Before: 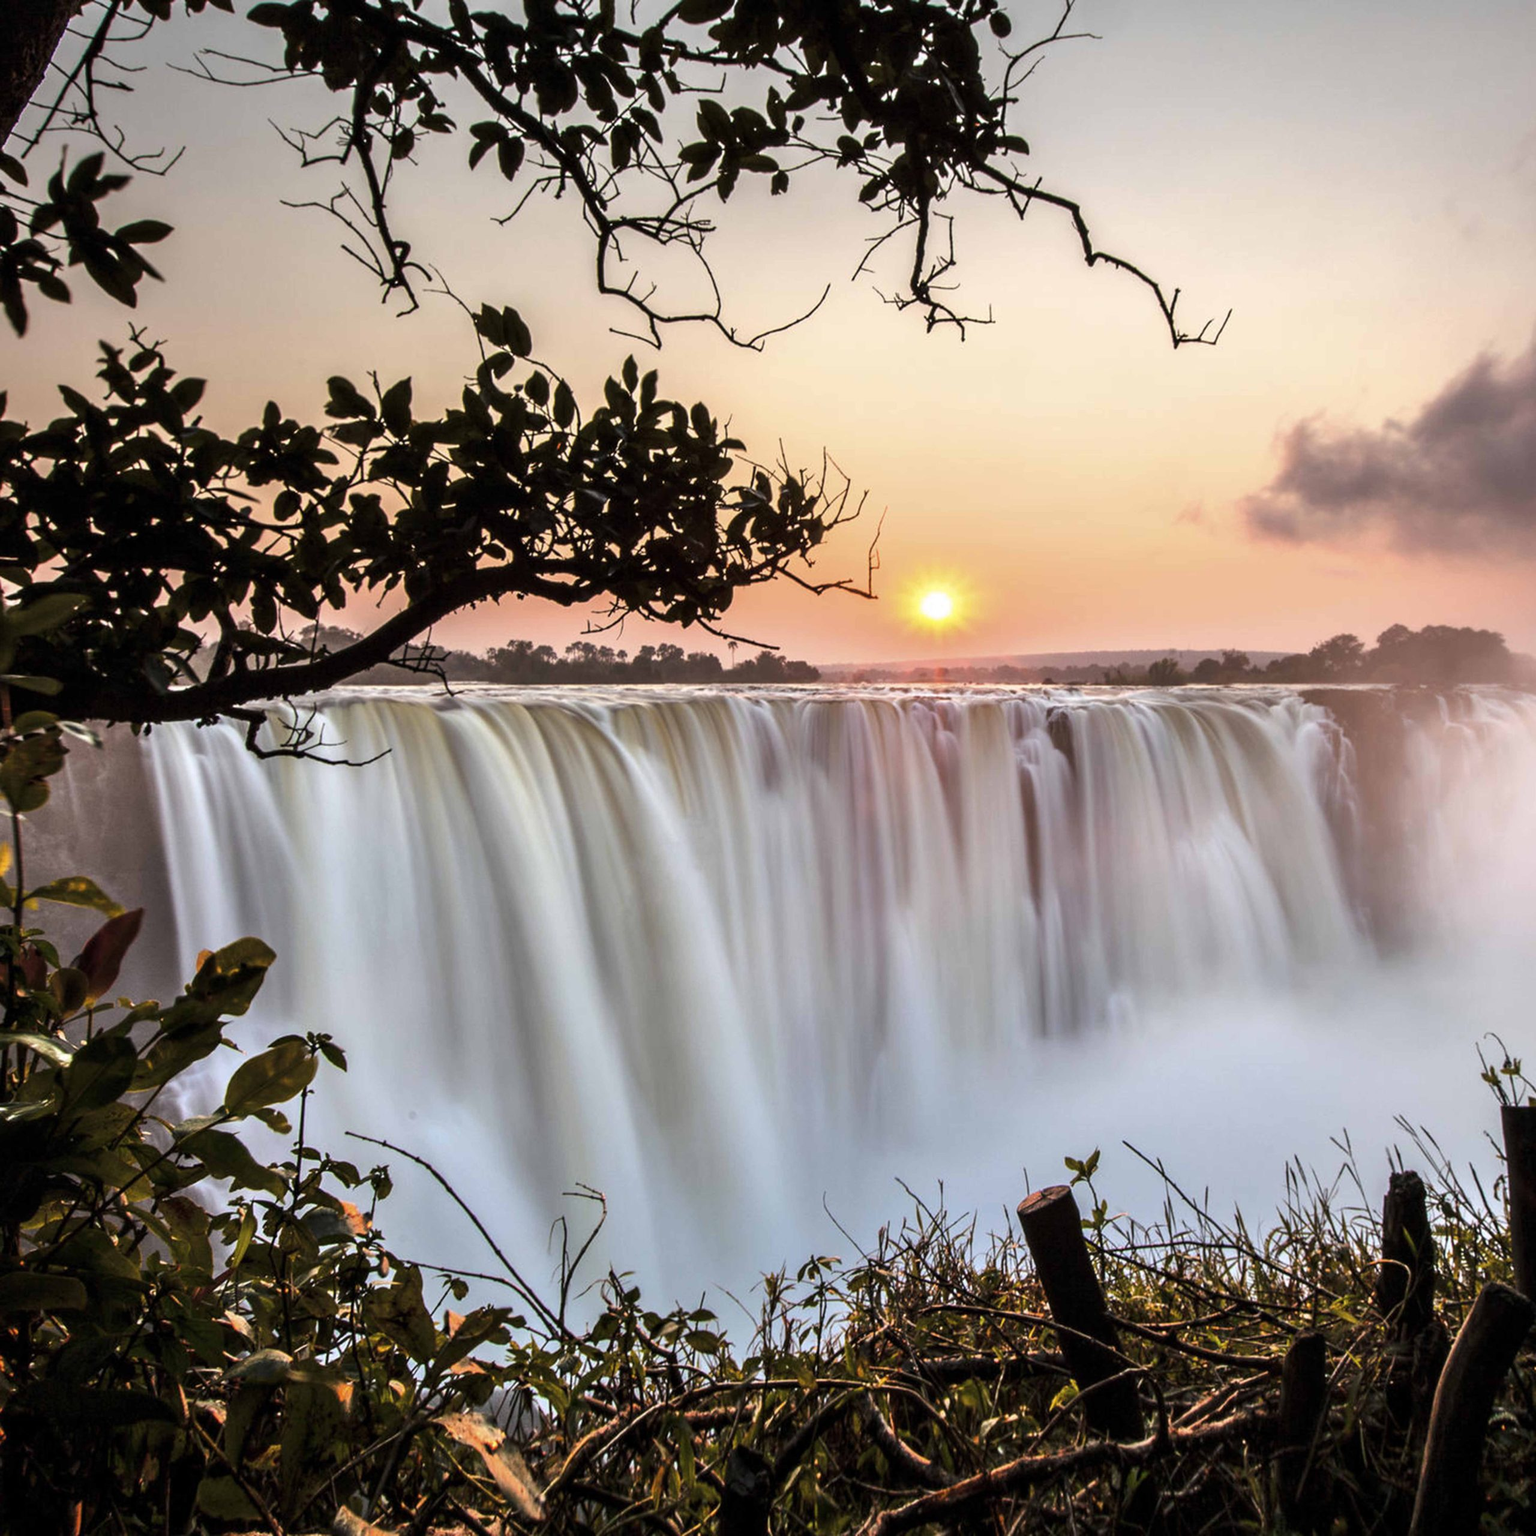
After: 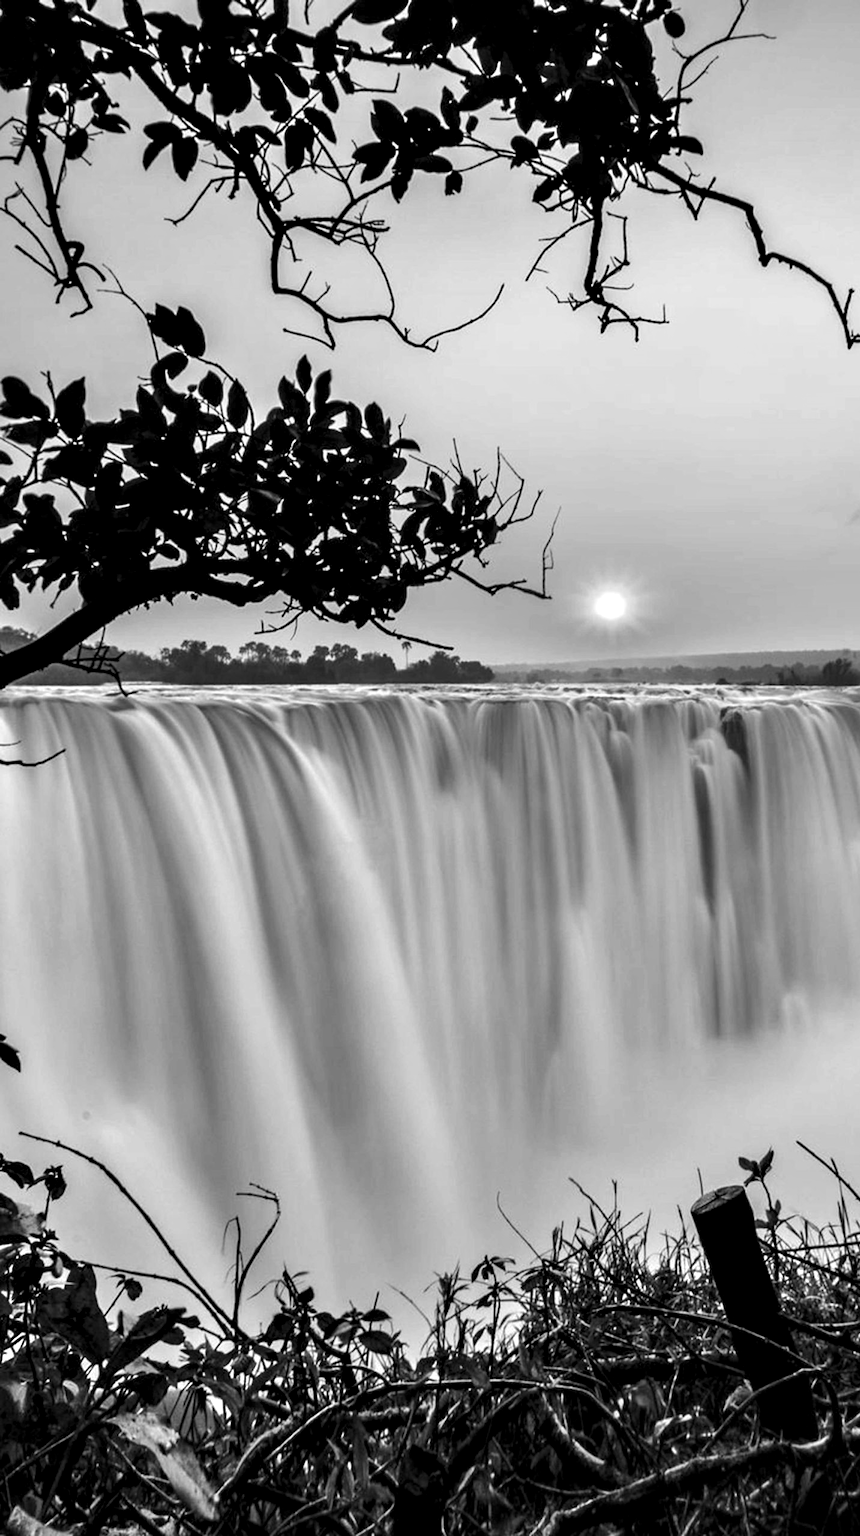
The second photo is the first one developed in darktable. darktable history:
contrast equalizer: octaves 7, y [[0.6 ×6], [0.55 ×6], [0 ×6], [0 ×6], [0 ×6]], mix 0.524
crop: left 21.281%, right 22.701%
color calibration: output gray [0.18, 0.41, 0.41, 0], x 0.357, y 0.369, temperature 4695.81 K
